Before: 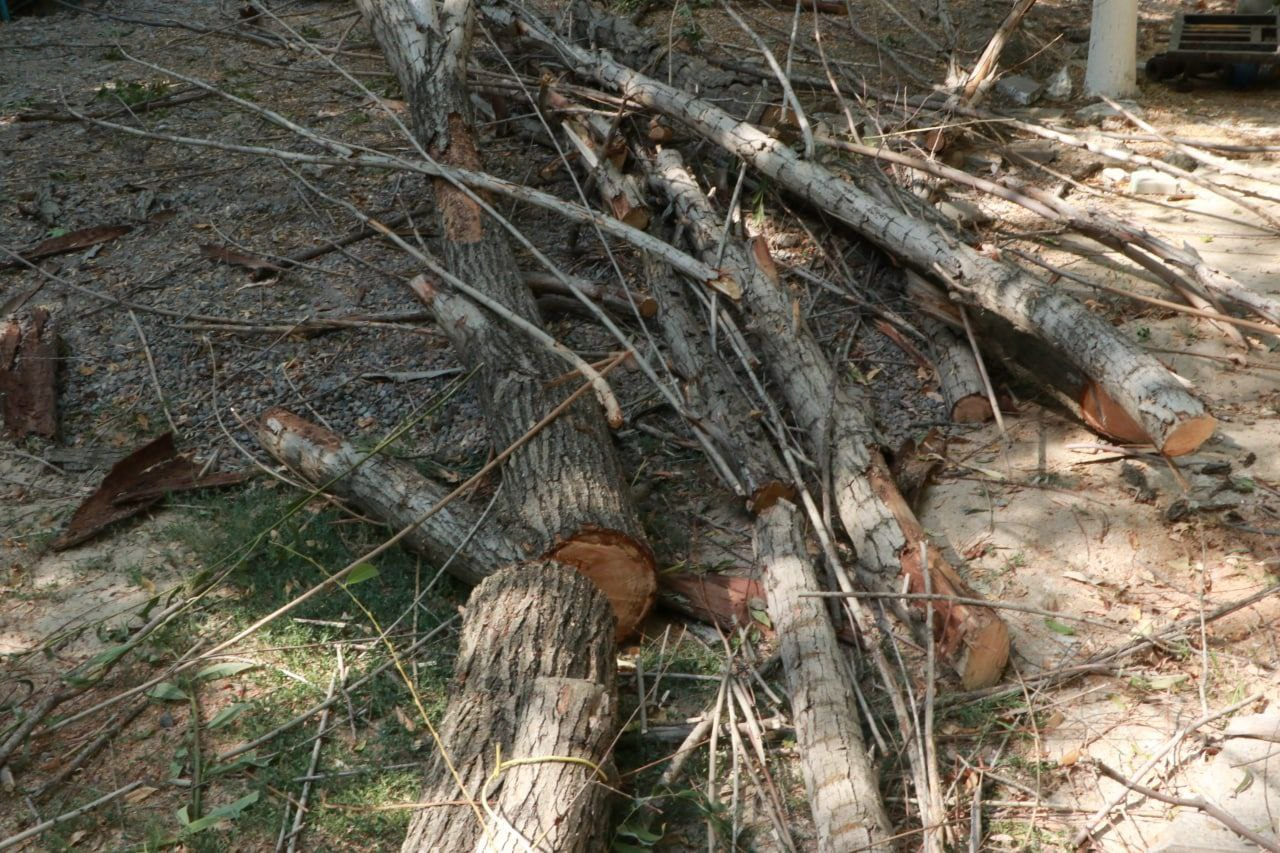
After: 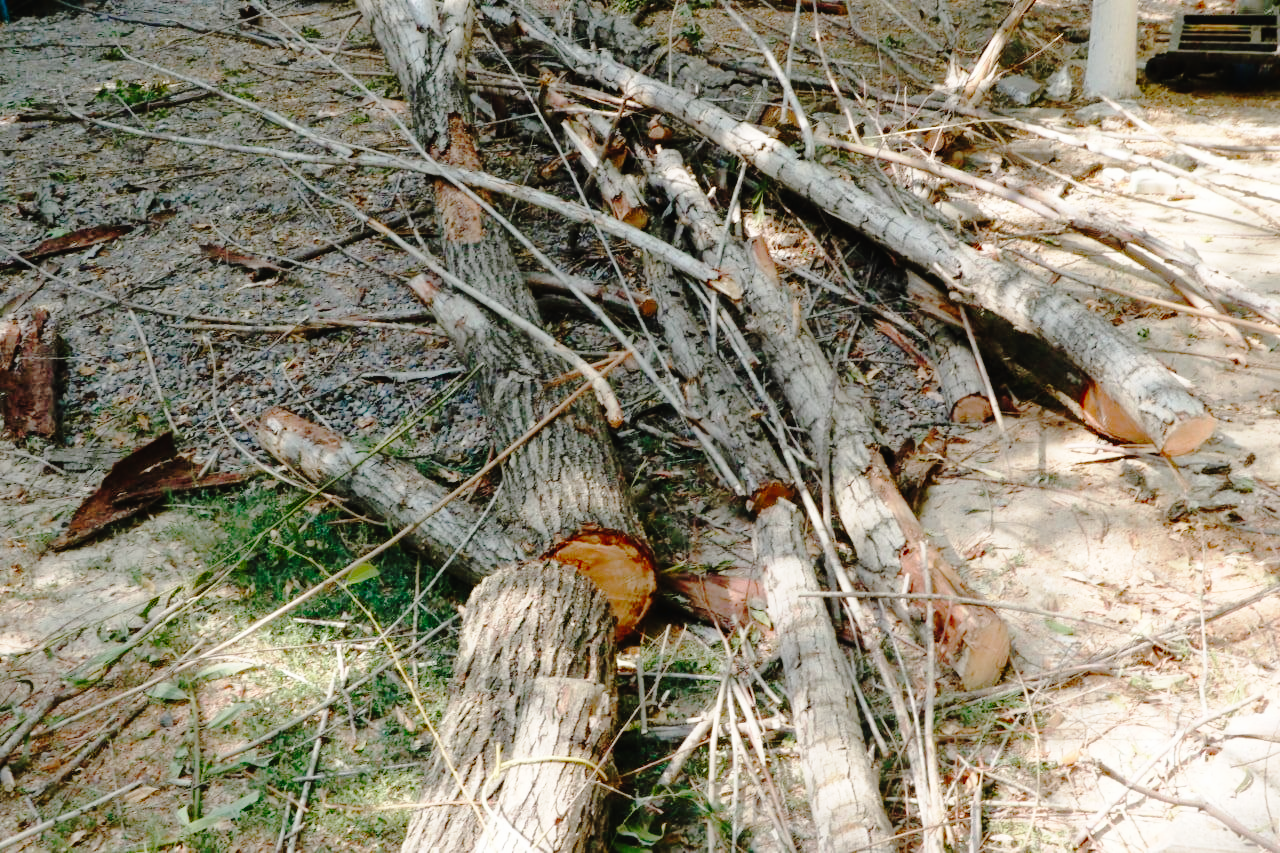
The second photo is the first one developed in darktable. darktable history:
exposure: exposure -0.064 EV, compensate highlight preservation false
base curve: curves: ch0 [(0, 0) (0.028, 0.03) (0.121, 0.232) (0.46, 0.748) (0.859, 0.968) (1, 1)], preserve colors none
tone curve: curves: ch0 [(0, 0) (0.003, 0.019) (0.011, 0.019) (0.025, 0.023) (0.044, 0.032) (0.069, 0.046) (0.1, 0.073) (0.136, 0.129) (0.177, 0.207) (0.224, 0.295) (0.277, 0.394) (0.335, 0.48) (0.399, 0.524) (0.468, 0.575) (0.543, 0.628) (0.623, 0.684) (0.709, 0.739) (0.801, 0.808) (0.898, 0.9) (1, 1)], preserve colors none
